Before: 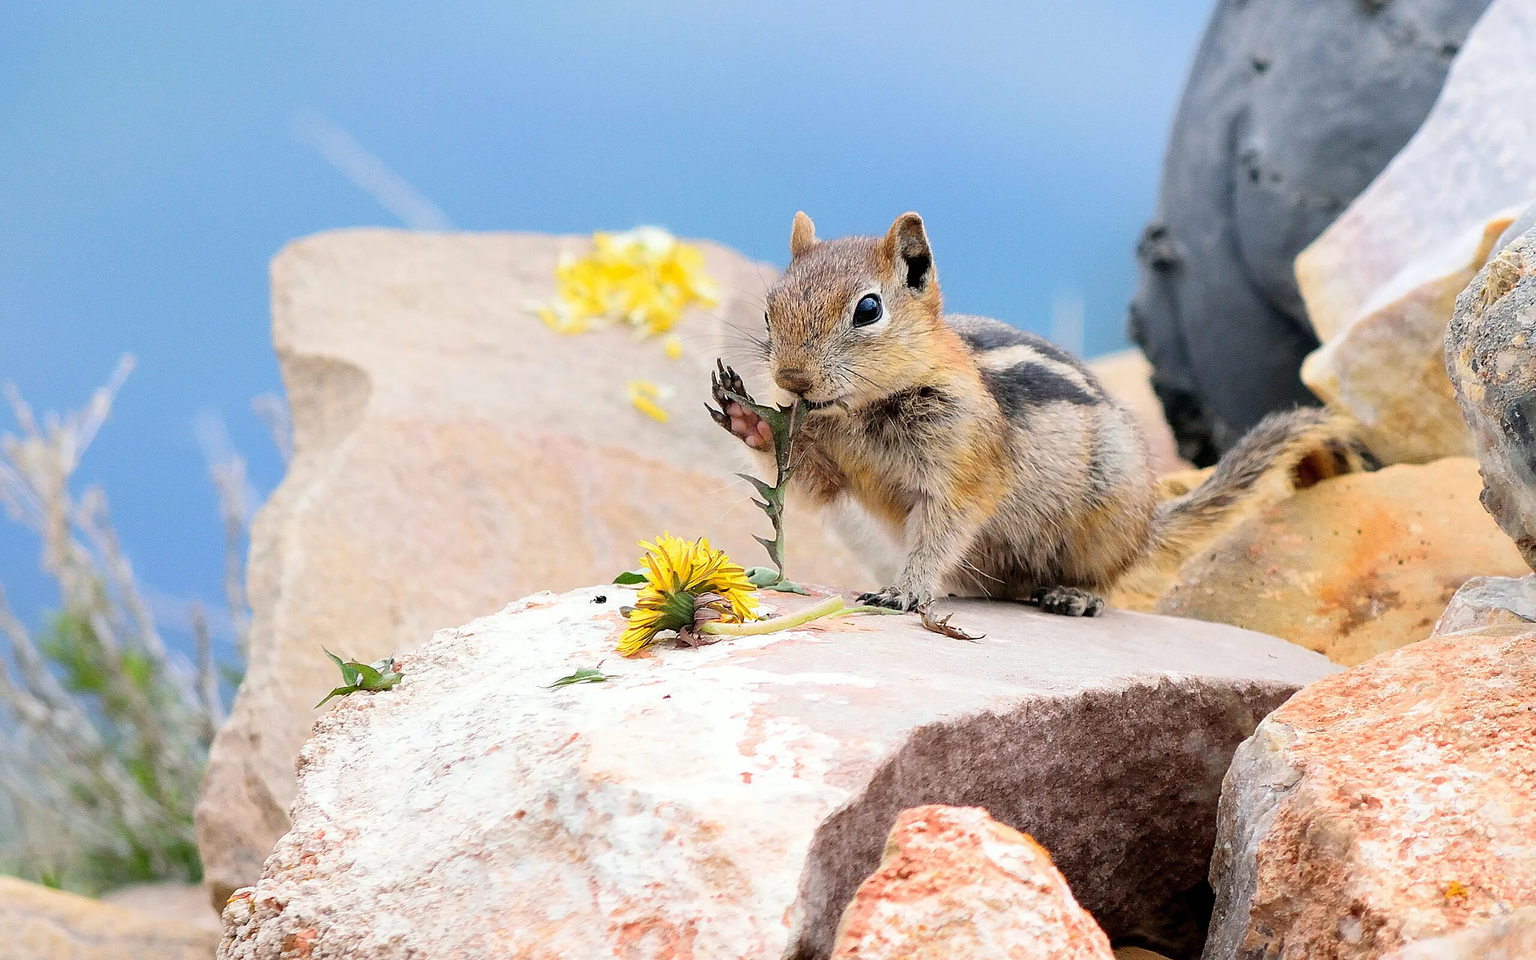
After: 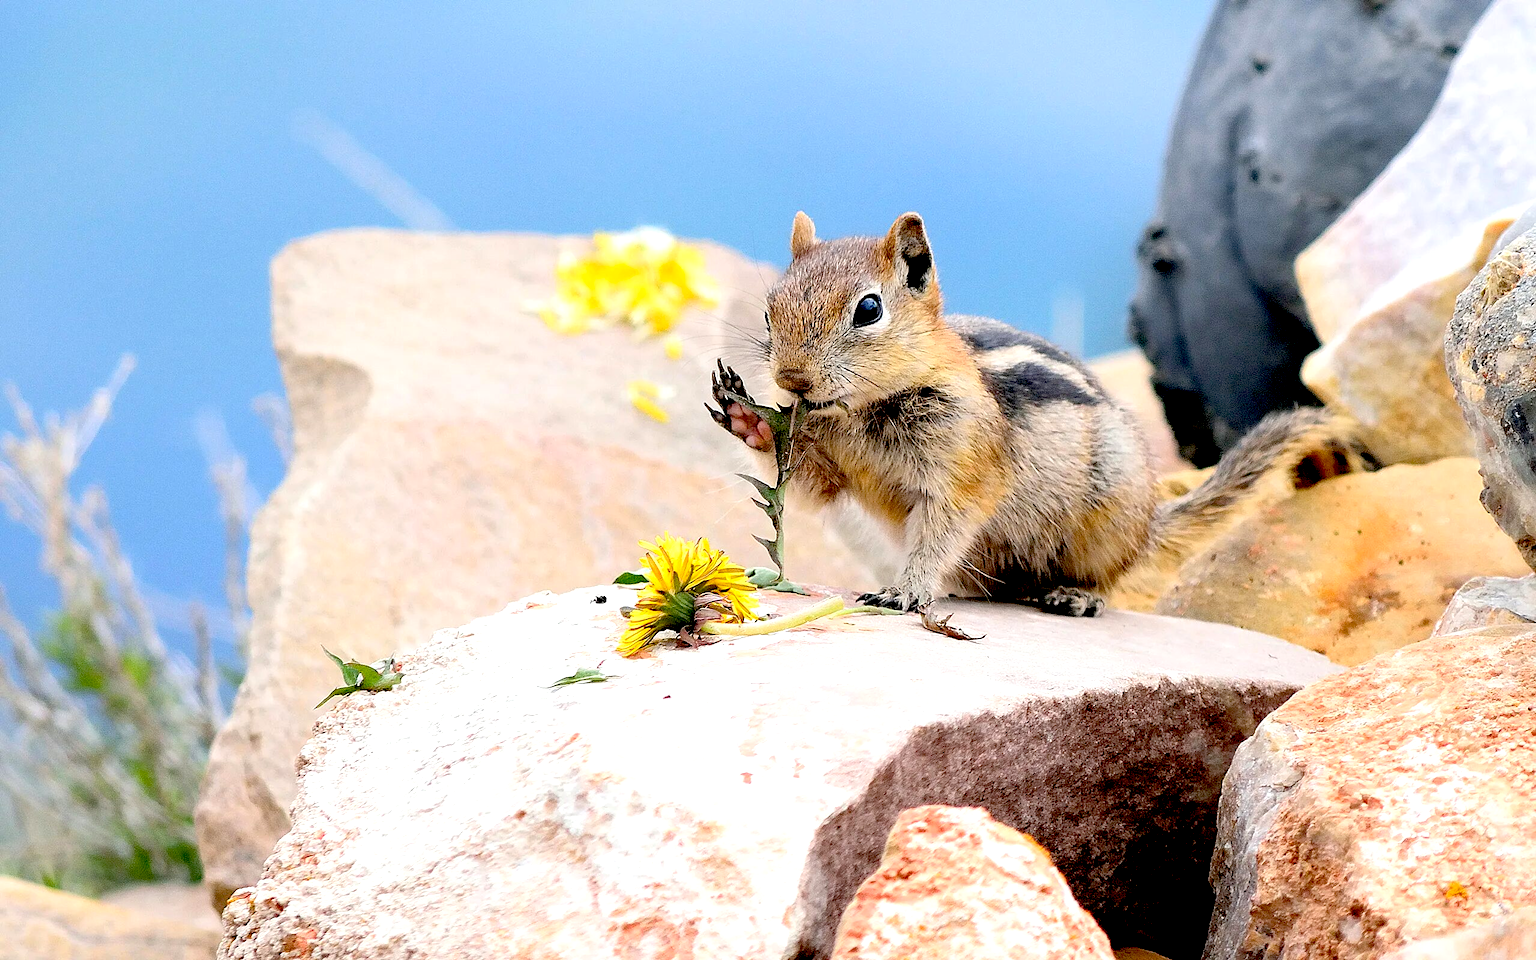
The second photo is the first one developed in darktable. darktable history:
exposure: black level correction 0.031, exposure 0.335 EV, compensate highlight preservation false
